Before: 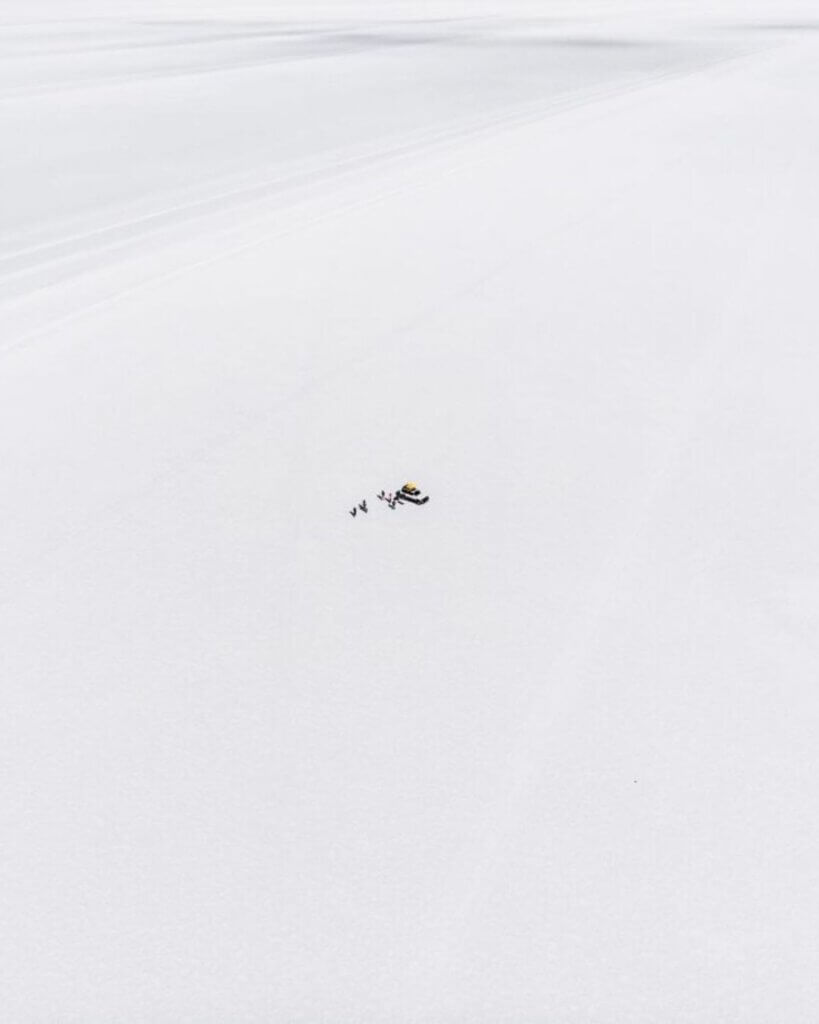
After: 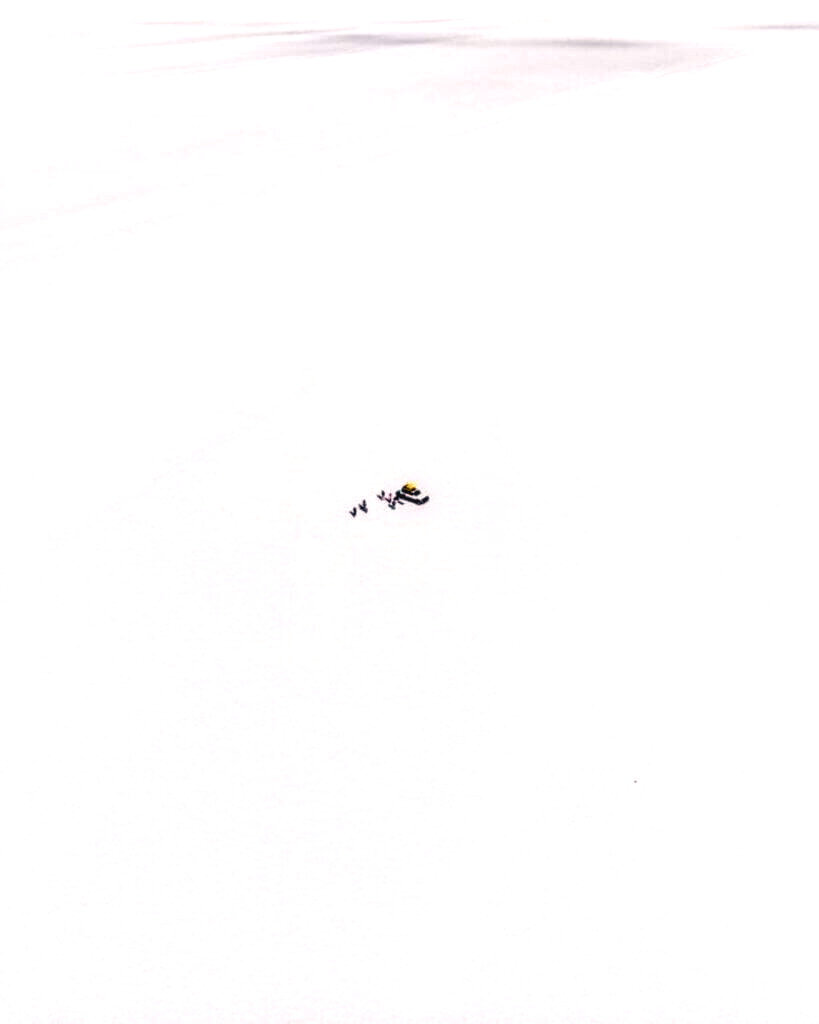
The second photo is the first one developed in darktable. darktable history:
contrast brightness saturation: contrast 0.09, brightness -0.59, saturation 0.17
shadows and highlights: shadows -10, white point adjustment 1.5, highlights 10
color balance rgb: shadows lift › hue 87.51°, highlights gain › chroma 1.35%, highlights gain › hue 55.1°, global offset › chroma 0.13%, global offset › hue 253.66°, perceptual saturation grading › global saturation 16.38%
levels: levels [0.036, 0.364, 0.827]
local contrast: detail 130%
